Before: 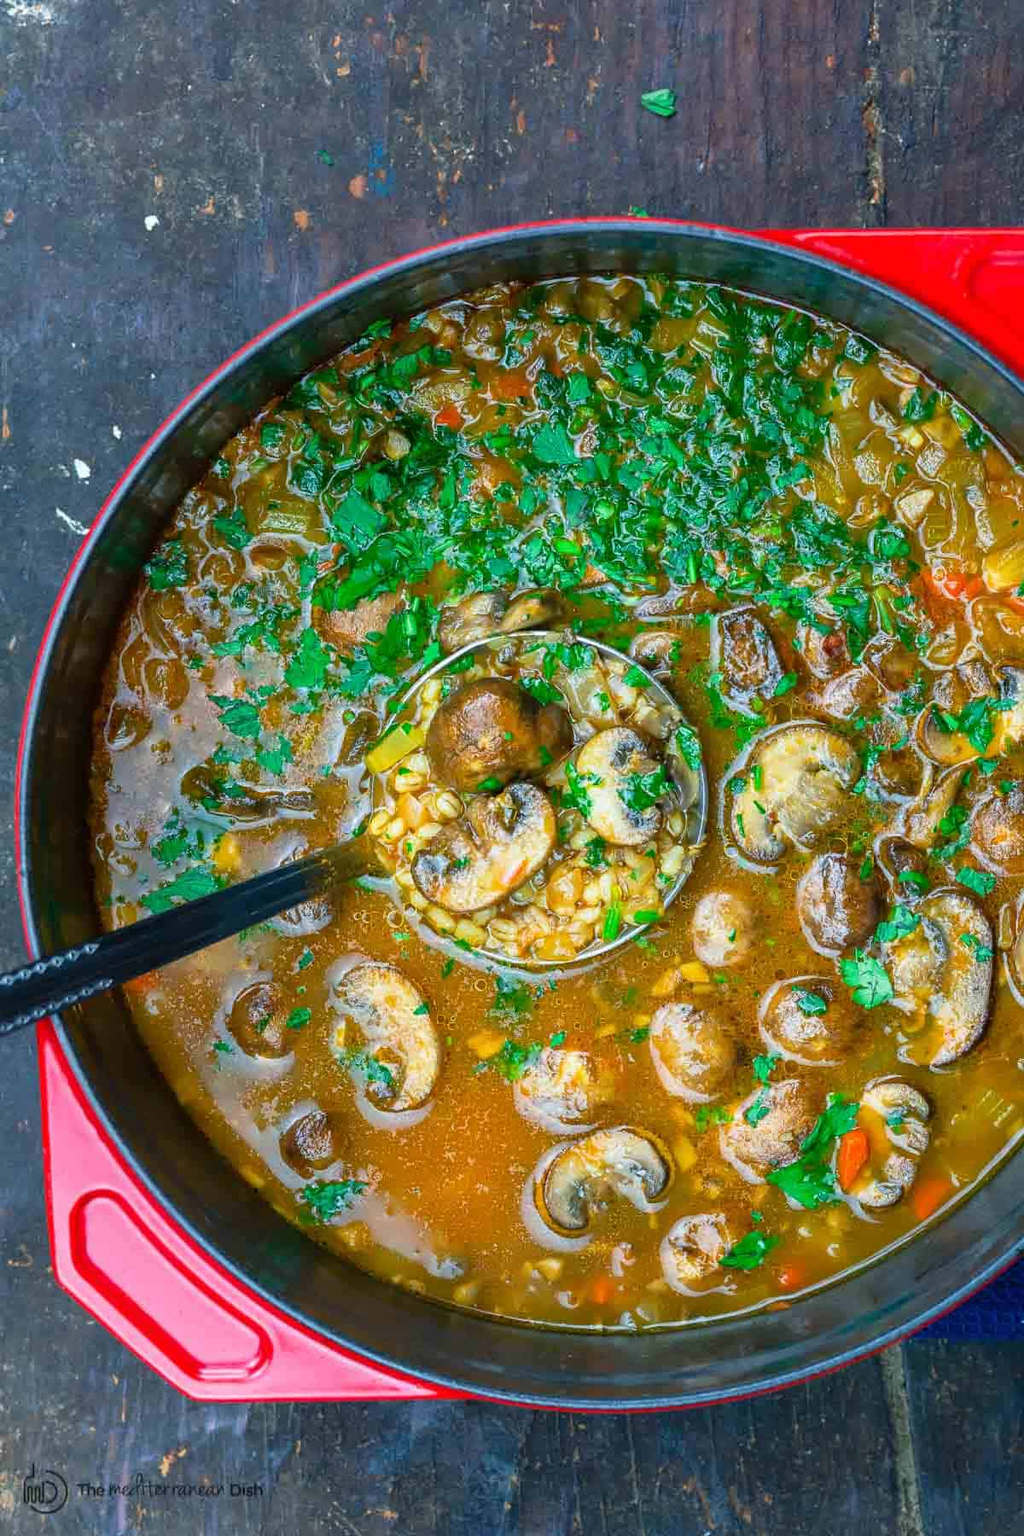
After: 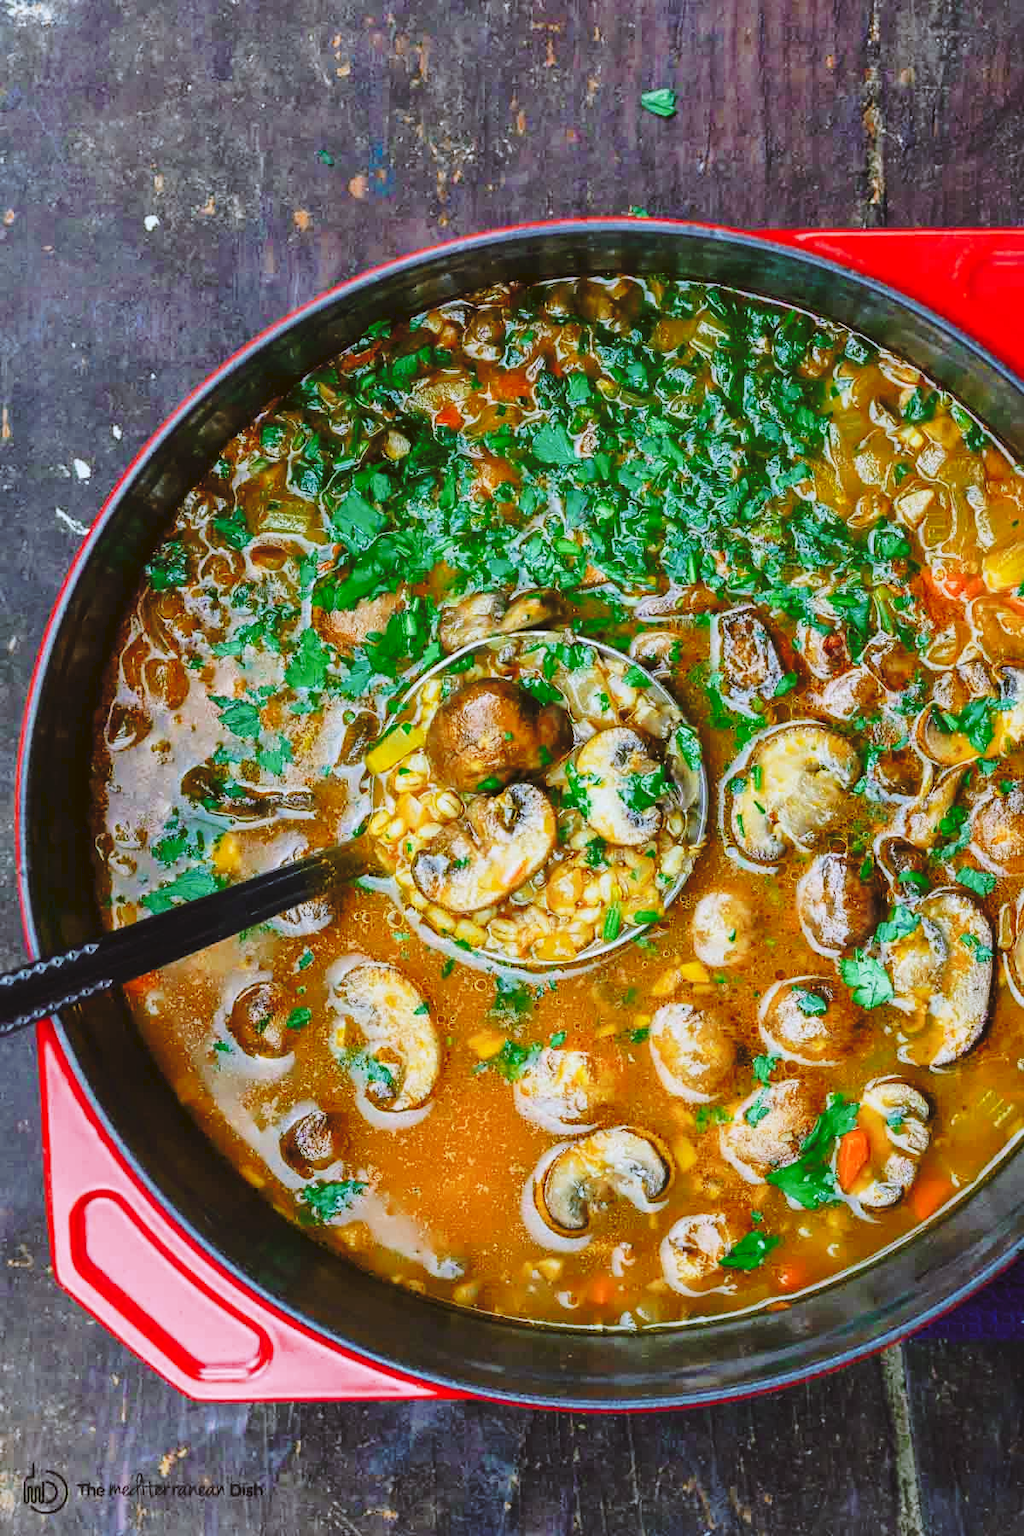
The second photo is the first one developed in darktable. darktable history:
tone curve: curves: ch0 [(0, 0) (0.003, 0.049) (0.011, 0.052) (0.025, 0.057) (0.044, 0.069) (0.069, 0.076) (0.1, 0.09) (0.136, 0.111) (0.177, 0.15) (0.224, 0.197) (0.277, 0.267) (0.335, 0.366) (0.399, 0.477) (0.468, 0.561) (0.543, 0.651) (0.623, 0.733) (0.709, 0.804) (0.801, 0.869) (0.898, 0.924) (1, 1)], preserve colors none
color look up table: target L [94.5, 88.05, 87.71, 86.93, 86.27, 80.33, 80.69, 65.61, 64.51, 52.61, 39.21, 36.6, 30.93, 17.07, 200.66, 73.81, 71.45, 59.25, 55.47, 49.87, 49.71, 46.37, 42.76, 34.6, 30.68, 19.56, 4.524, 76.74, 70.26, 68.01, 62.58, 55.47, 54.97, 49.58, 41.25, 41.78, 38.48, 37.55, 26.78, 25.07, 21.57, 5.582, 85.6, 77.47, 63.05, 46.65, 47.35, 34.74, 9.911], target a [-6.216, -29.89, -11.19, -33.22, -50.5, -65.83, -3.433, -14.18, -49.65, -44.06, -8.472, -6.941, -23.42, -5.454, 0, 30.57, 24.81, 18.68, 24.61, 64.67, 51.78, 27.95, 42.05, 43.23, 7.076, 31.14, 14, 31.58, 38.74, 64.21, 3.014, 55.07, 87.52, 6.075, 18.61, 57.92, 41.54, 53.77, 4.894, 34.33, 30.19, 29.33, -37.33, -11.98, -15.42, -18.16, -28.35, -7.608, 2.157], target b [10.11, 29.47, 89.88, 58.83, -2.44, 43.31, 69.06, 33.41, 23.96, 42.23, 33.45, 23.65, 29.86, 28.79, 0, 14.62, 53.52, 53.36, 5.802, 32.63, 48.5, 37.41, 11.18, 42.27, 7.077, 32.93, 7.361, -18.25, -9.97, -42.62, 1.533, -7.734, -65.41, -26.69, -69.78, -22.62, -26.62, -53.48, -26.68, -4.806, -47.92, -22.04, -15.99, -19.56, -41.46, -24.86, -3.178, -15.68, -2.921], num patches 49
